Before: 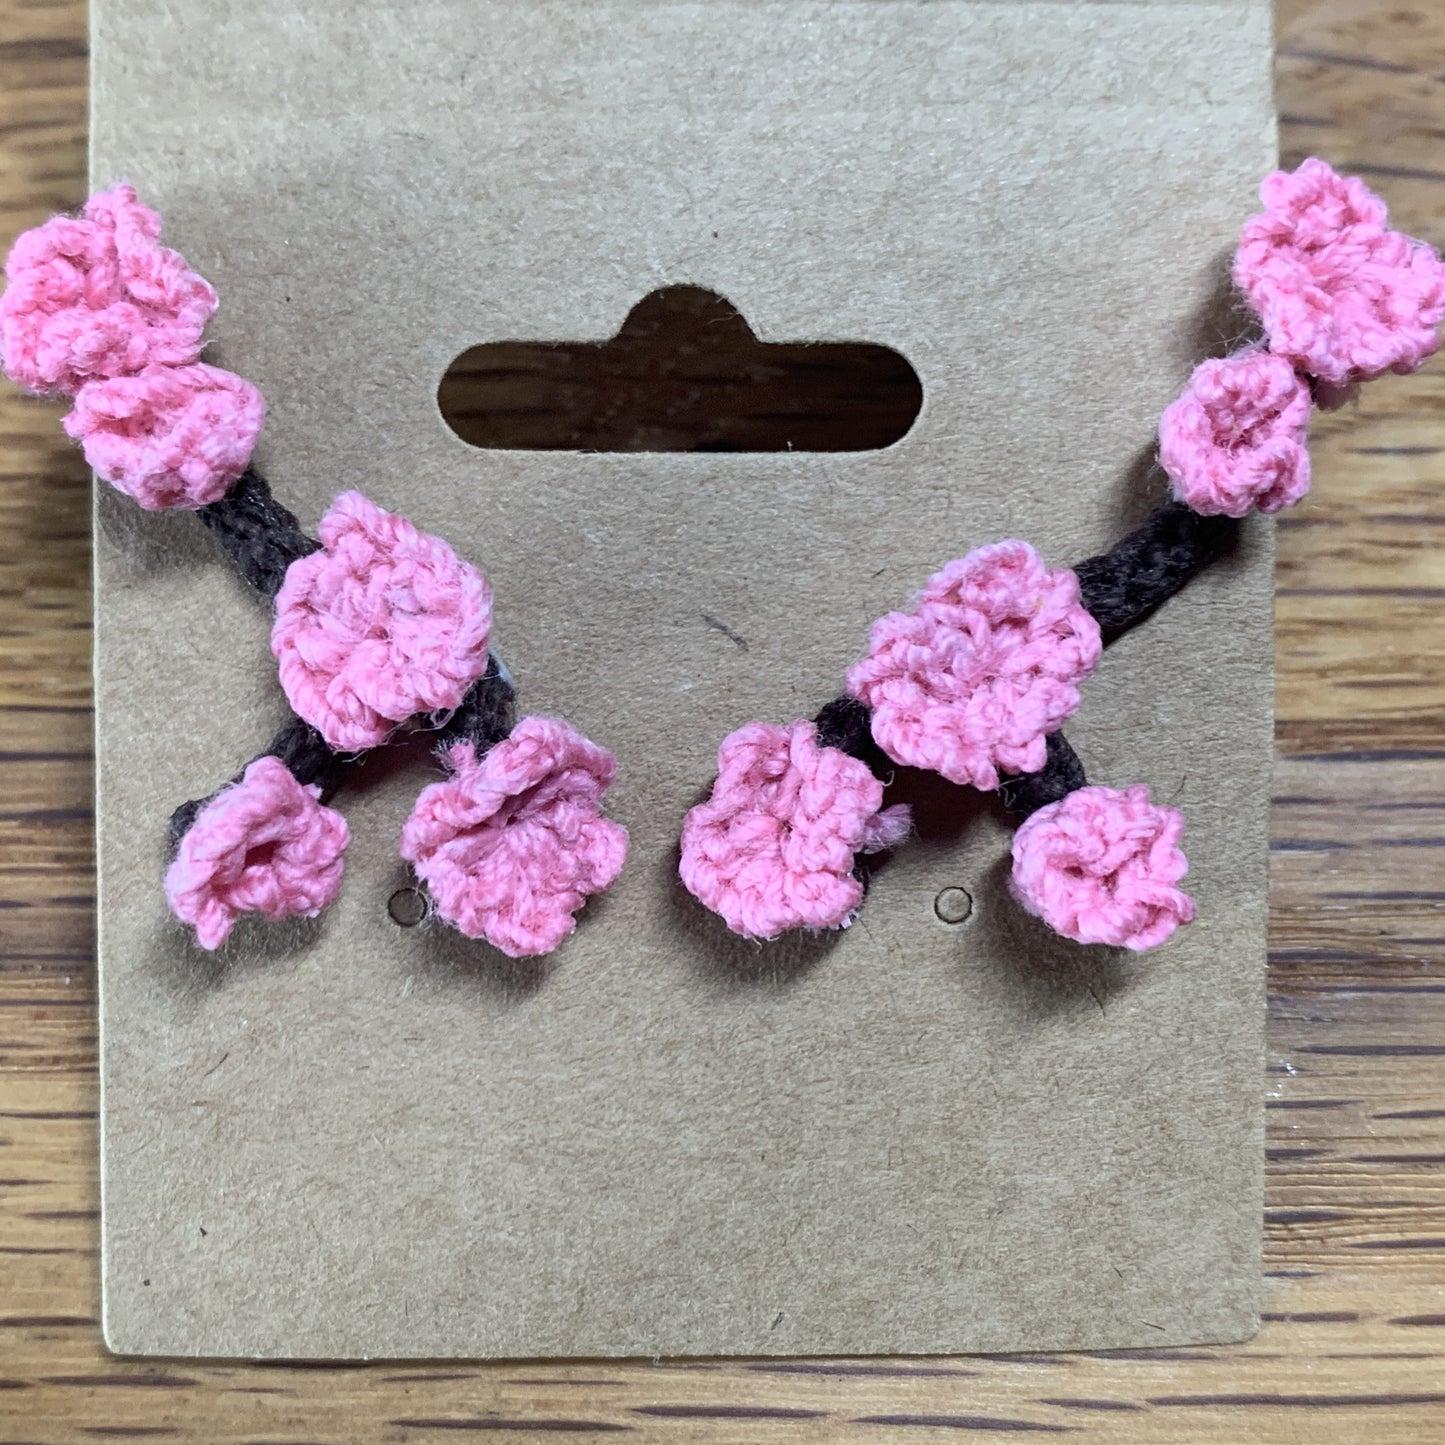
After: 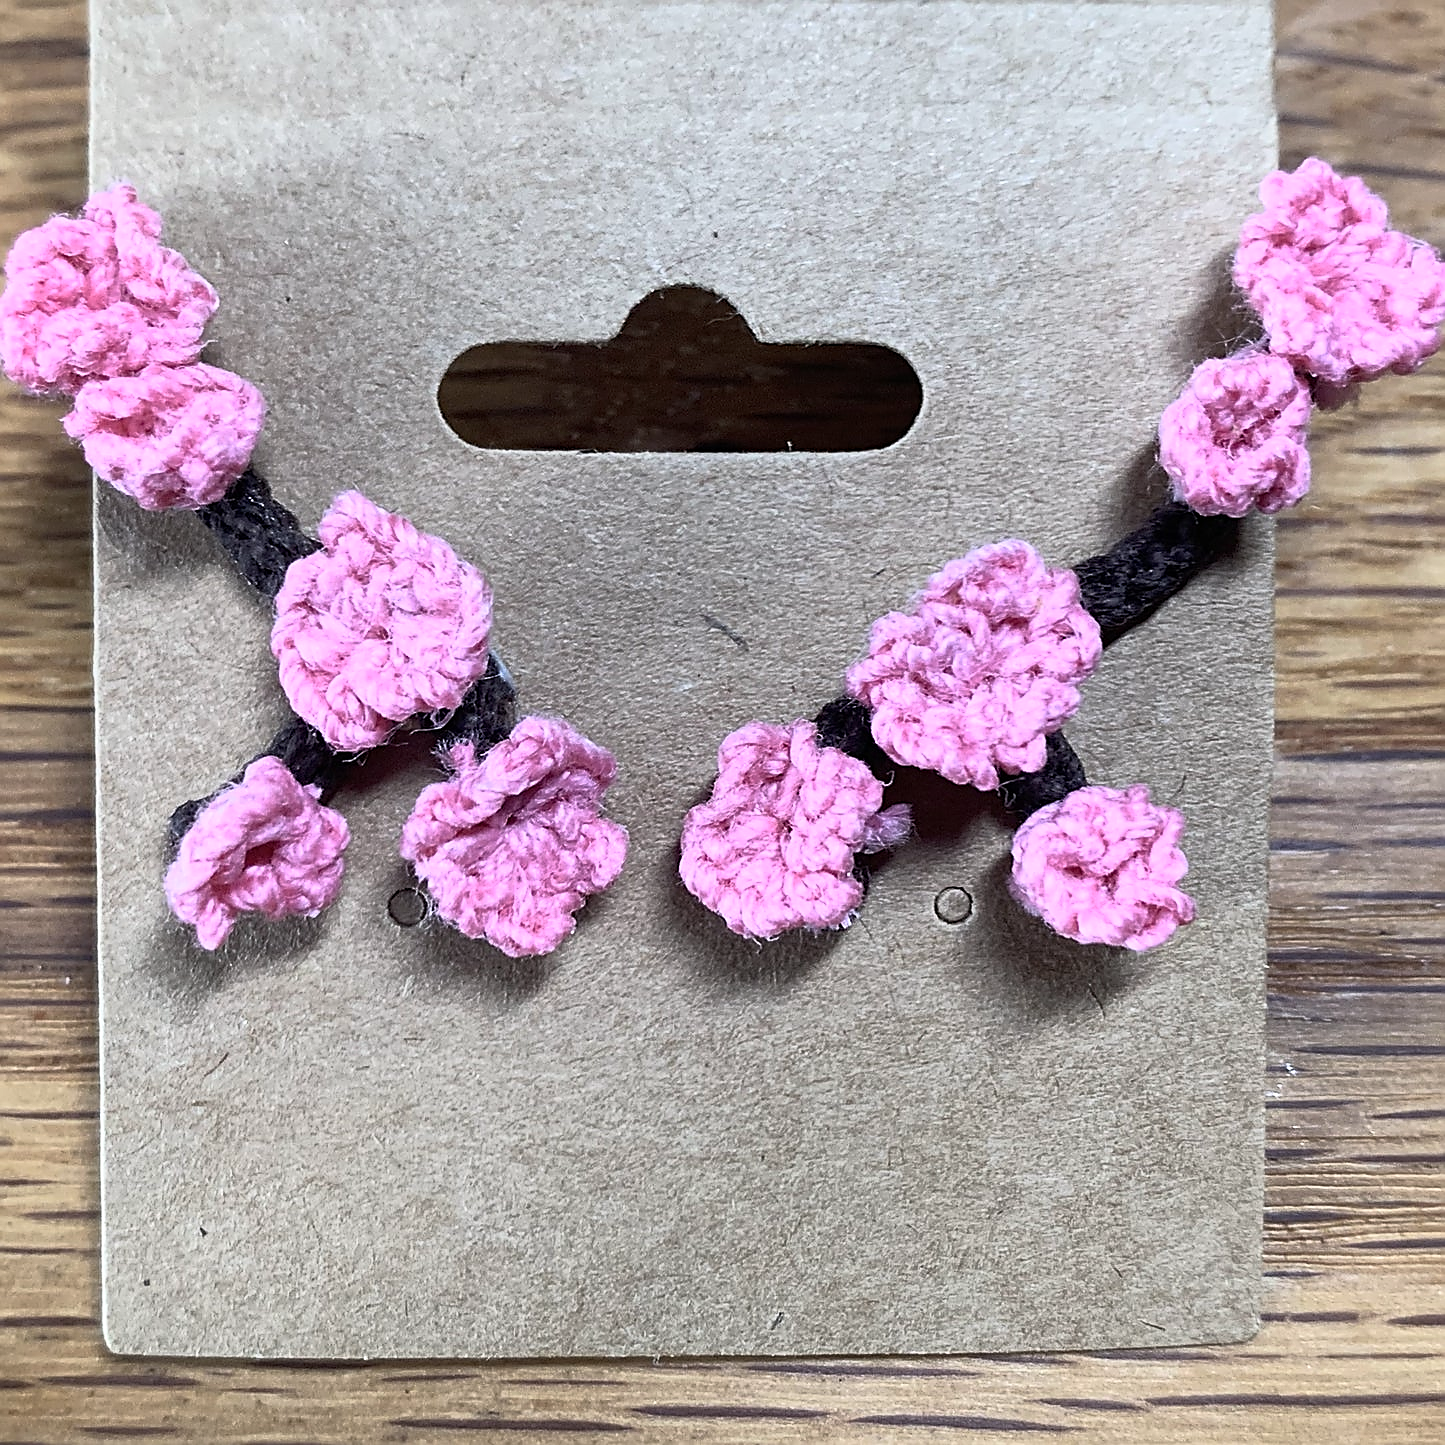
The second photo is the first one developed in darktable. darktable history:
sharpen: radius 1.4, amount 1.25, threshold 0.7
base curve: curves: ch0 [(0, 0) (0.257, 0.25) (0.482, 0.586) (0.757, 0.871) (1, 1)]
white balance: red 1.009, blue 1.027
